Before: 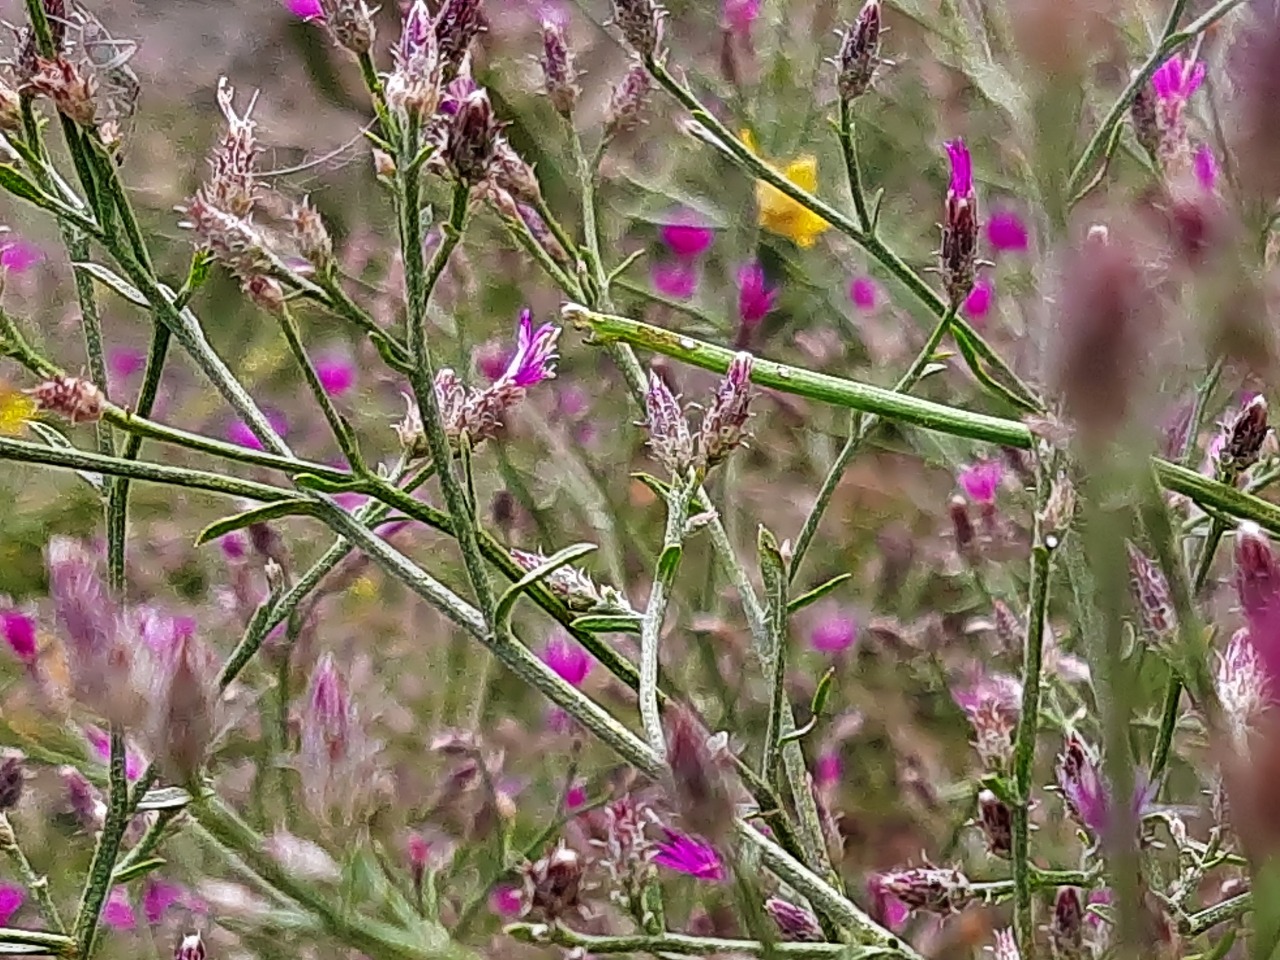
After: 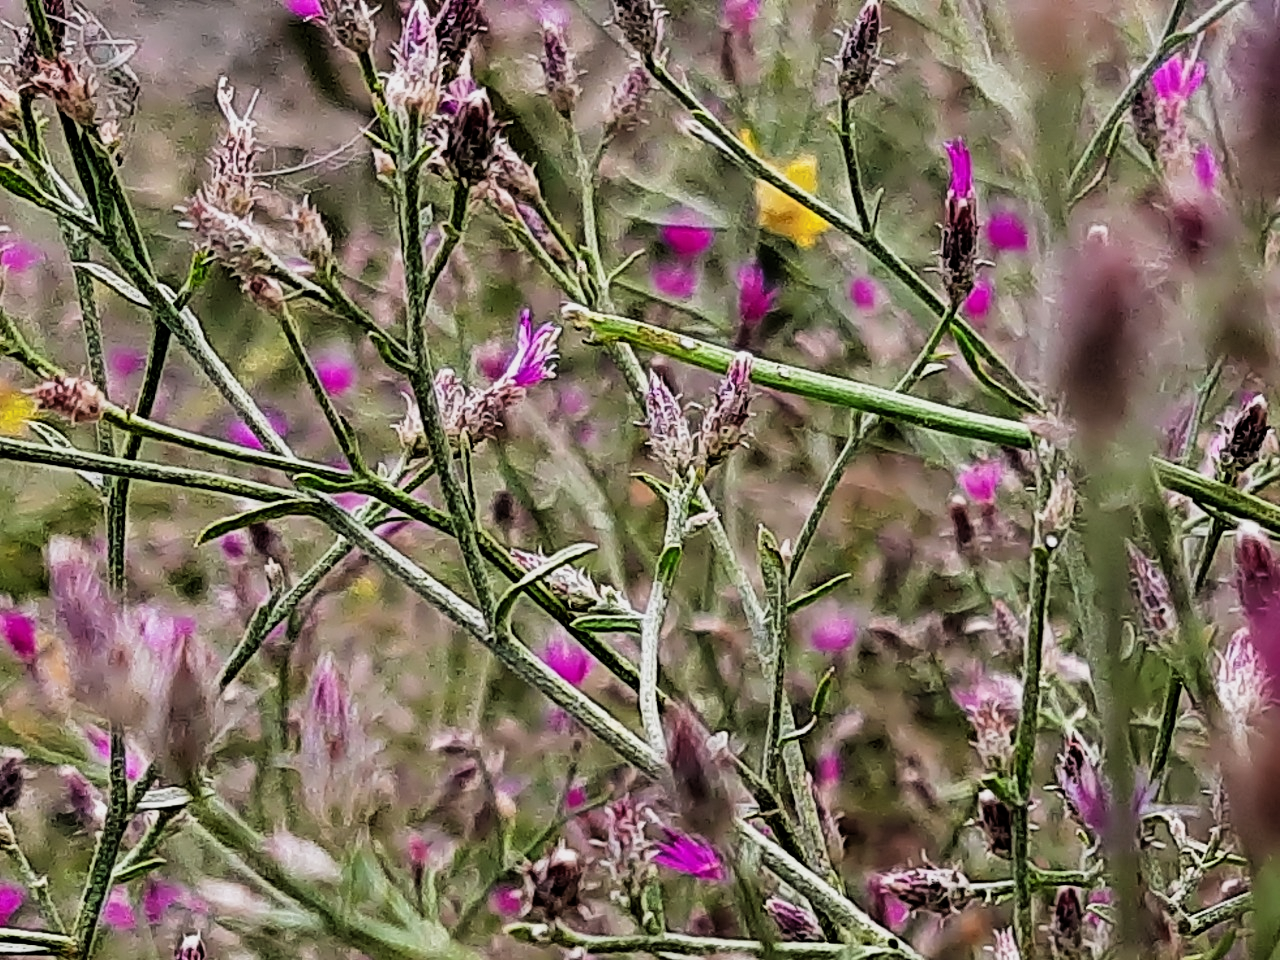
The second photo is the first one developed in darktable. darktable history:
filmic rgb: black relative exposure -5.13 EV, white relative exposure 3.52 EV, hardness 3.18, contrast 1.389, highlights saturation mix -30.74%
